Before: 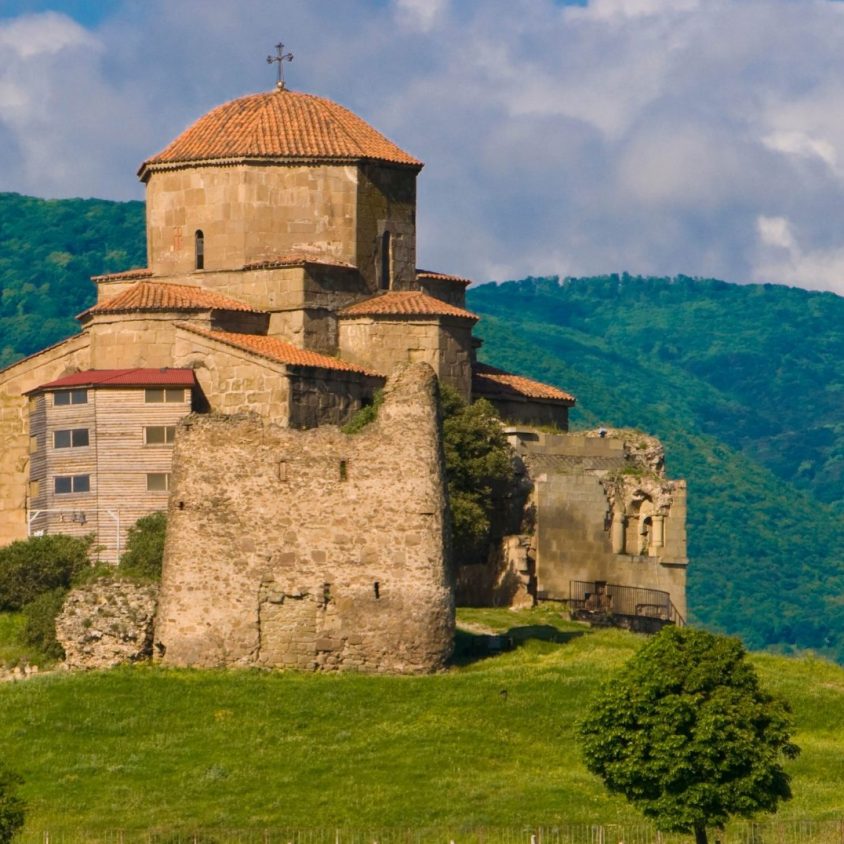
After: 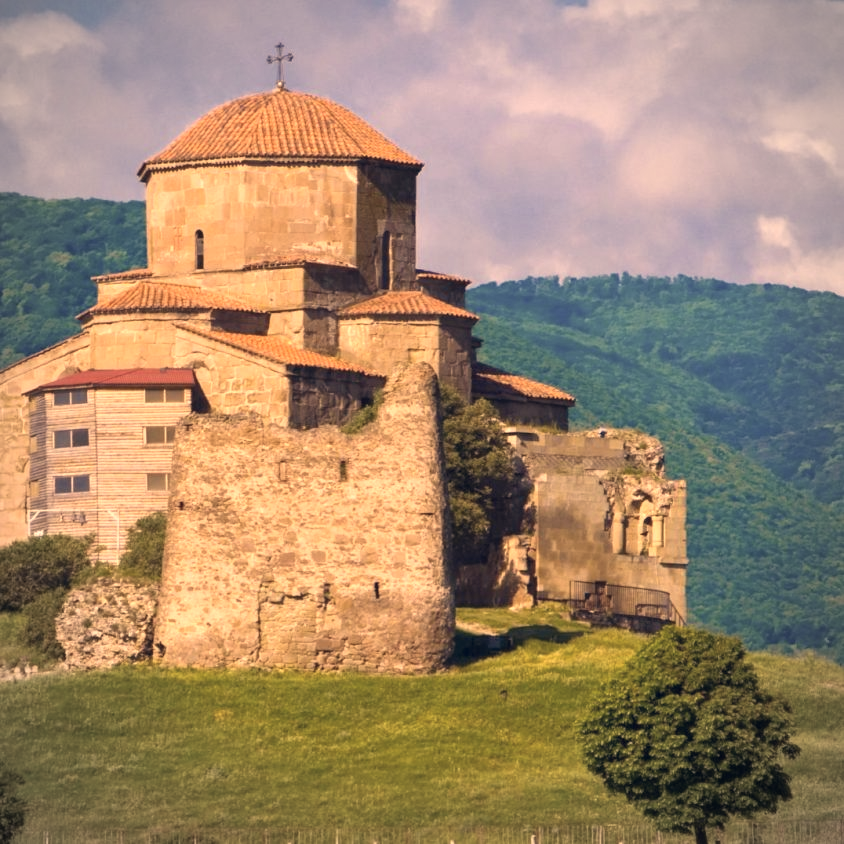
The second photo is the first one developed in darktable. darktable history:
color correction: highlights a* 19.59, highlights b* 27.49, shadows a* 3.46, shadows b* -17.28, saturation 0.73
exposure: exposure 0.6 EV, compensate highlight preservation false
vignetting: fall-off radius 60.92%
